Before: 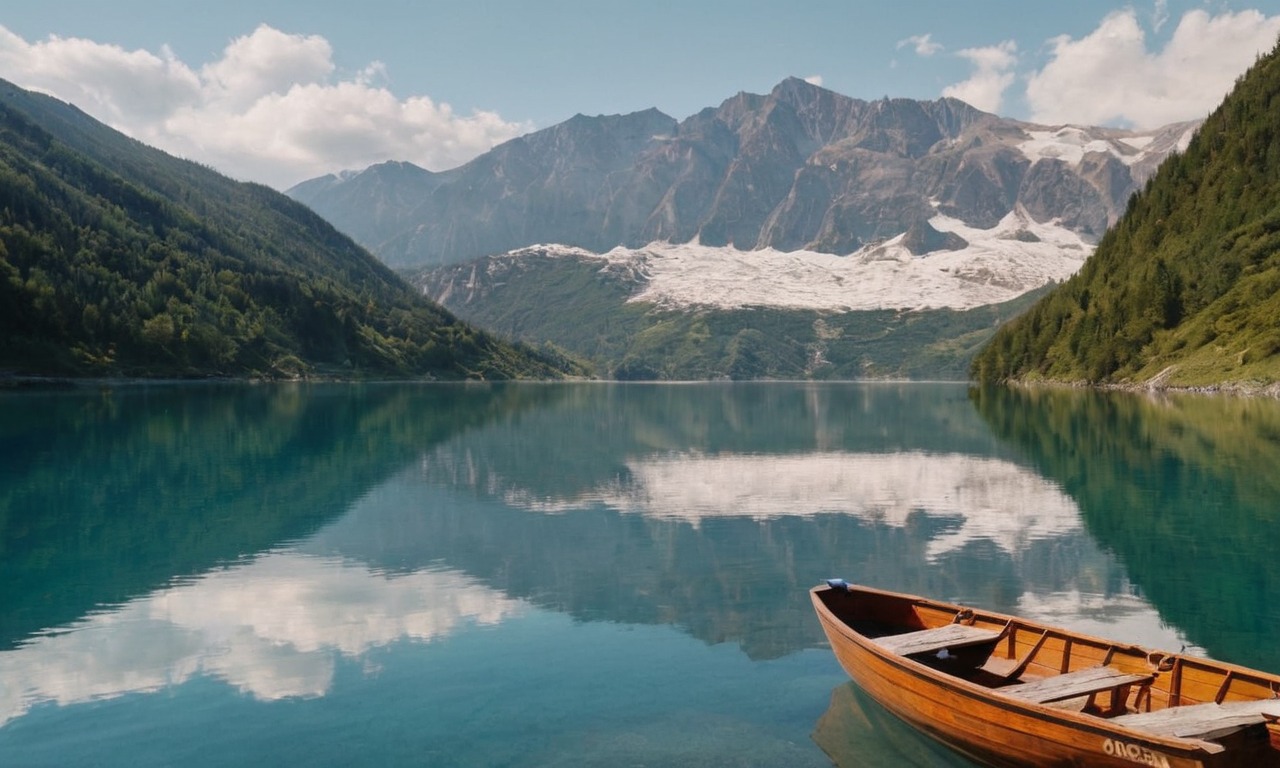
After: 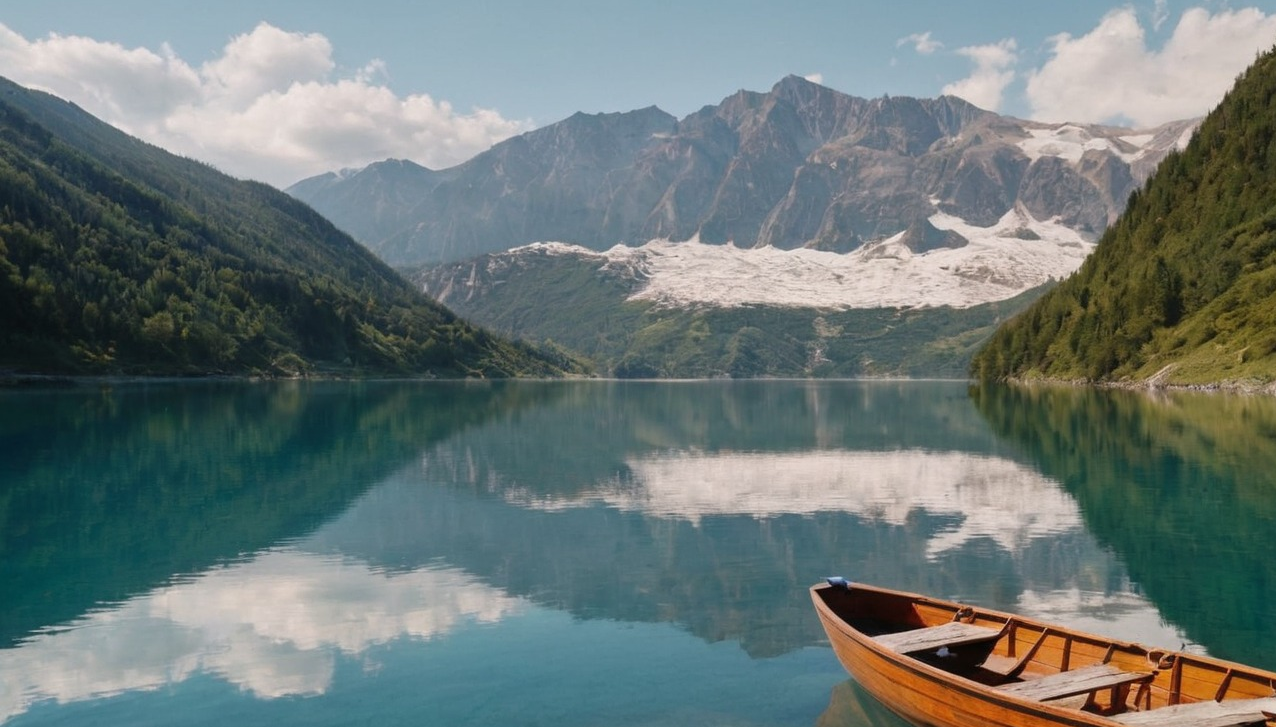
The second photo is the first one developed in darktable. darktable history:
crop: top 0.294%, right 0.256%, bottom 4.994%
